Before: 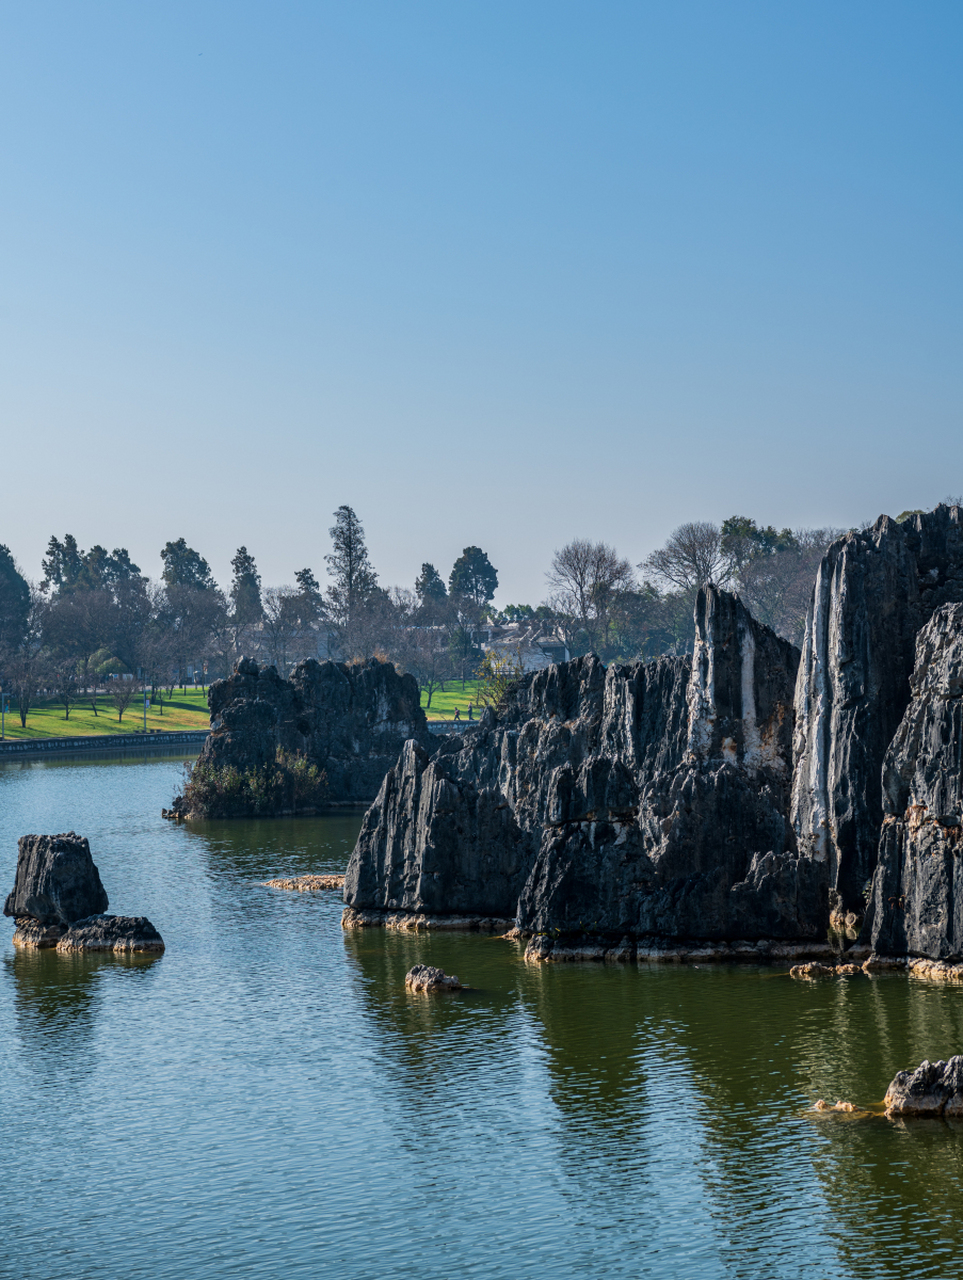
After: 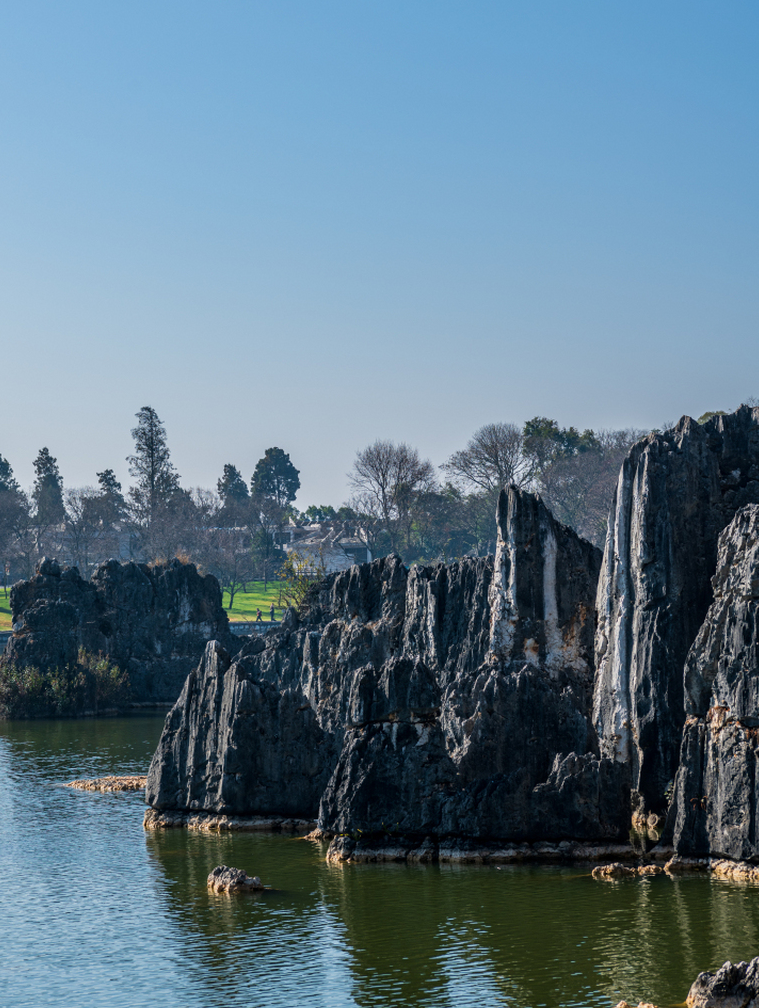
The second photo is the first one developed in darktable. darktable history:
crop and rotate: left 20.626%, top 7.742%, right 0.474%, bottom 13.455%
